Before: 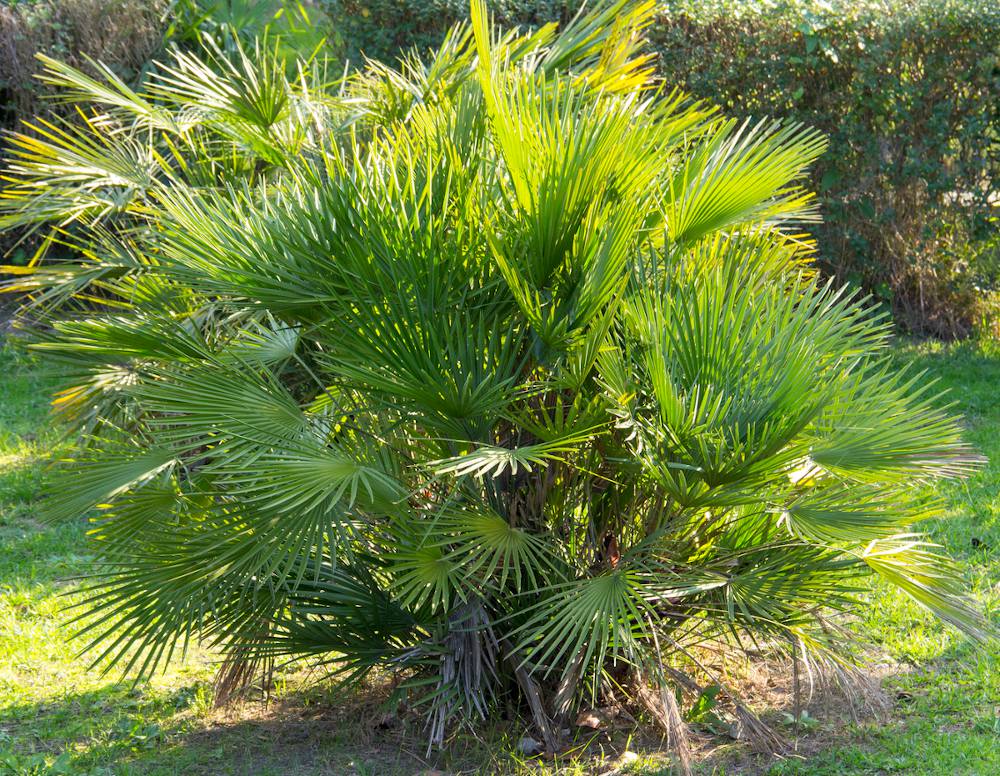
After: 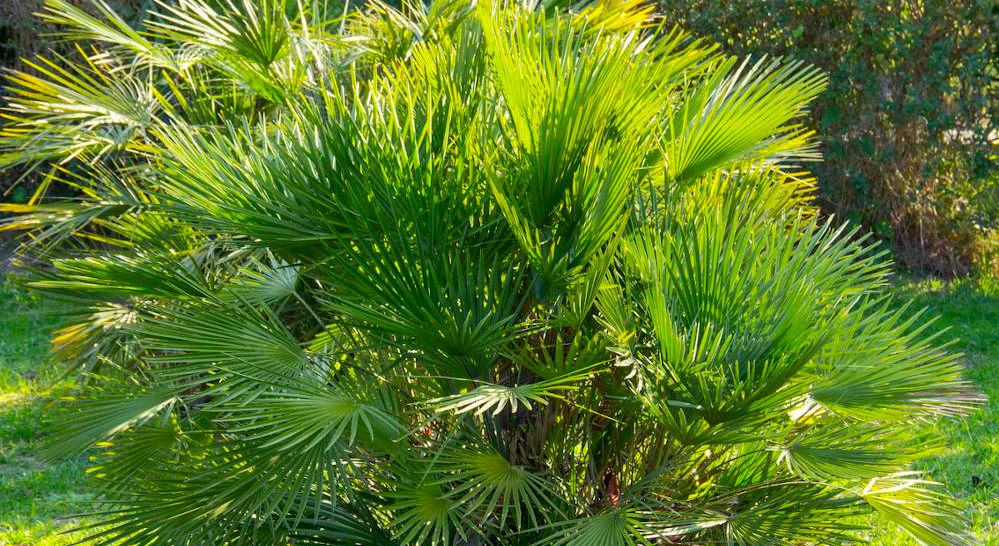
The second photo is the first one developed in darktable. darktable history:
crop and rotate: top 8.211%, bottom 21.377%
contrast brightness saturation: contrast 0.133, brightness -0.057, saturation 0.163
shadows and highlights: on, module defaults
